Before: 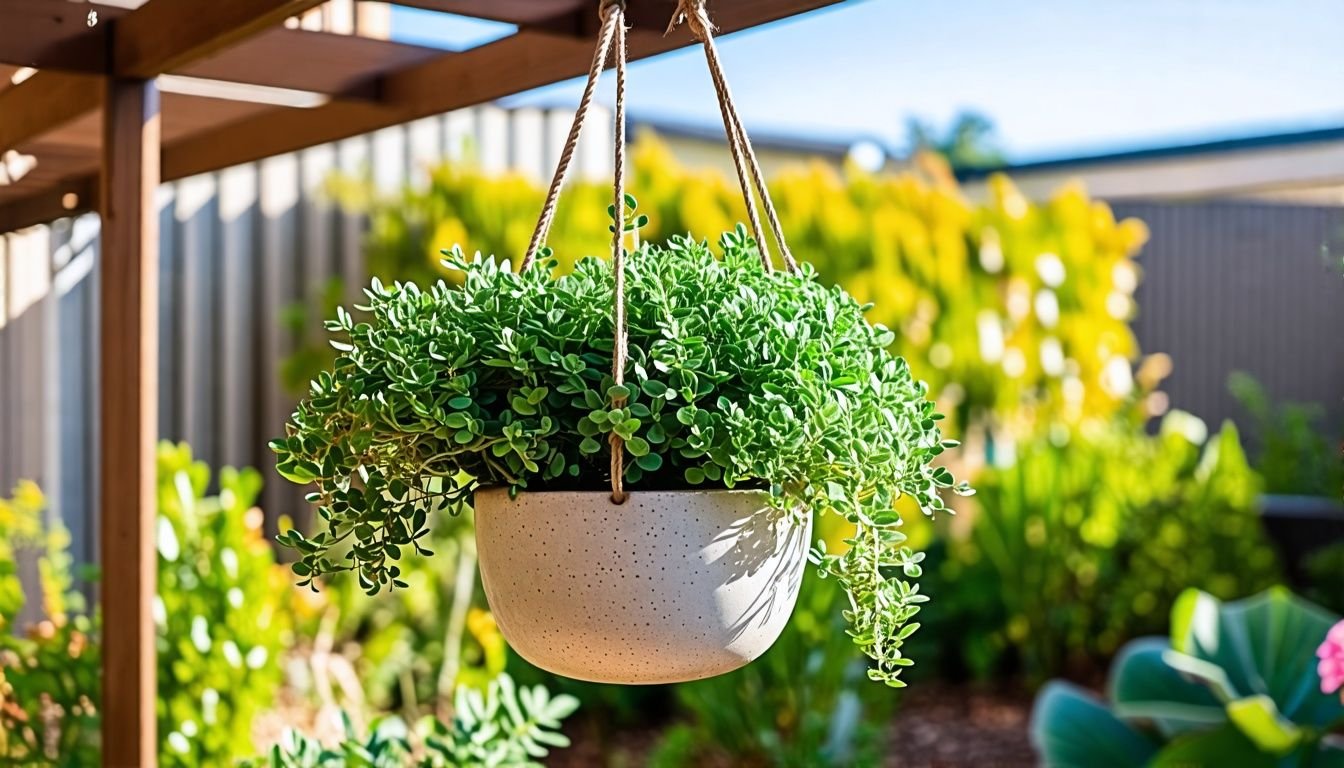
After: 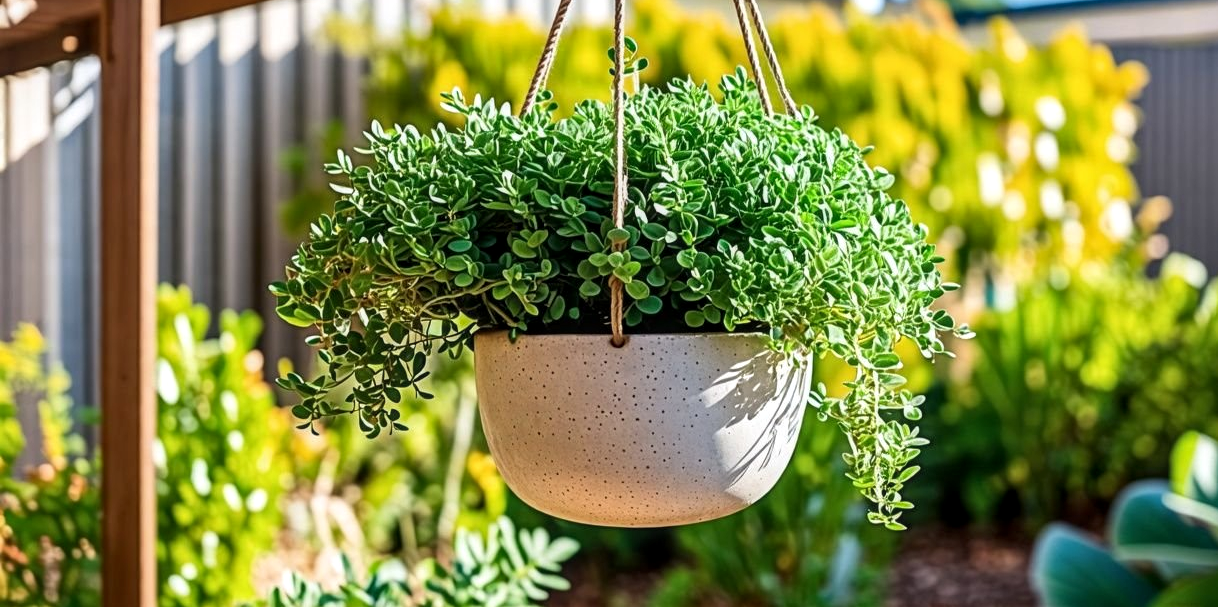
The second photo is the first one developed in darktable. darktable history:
local contrast: on, module defaults
crop: top 20.549%, right 9.338%, bottom 0.29%
